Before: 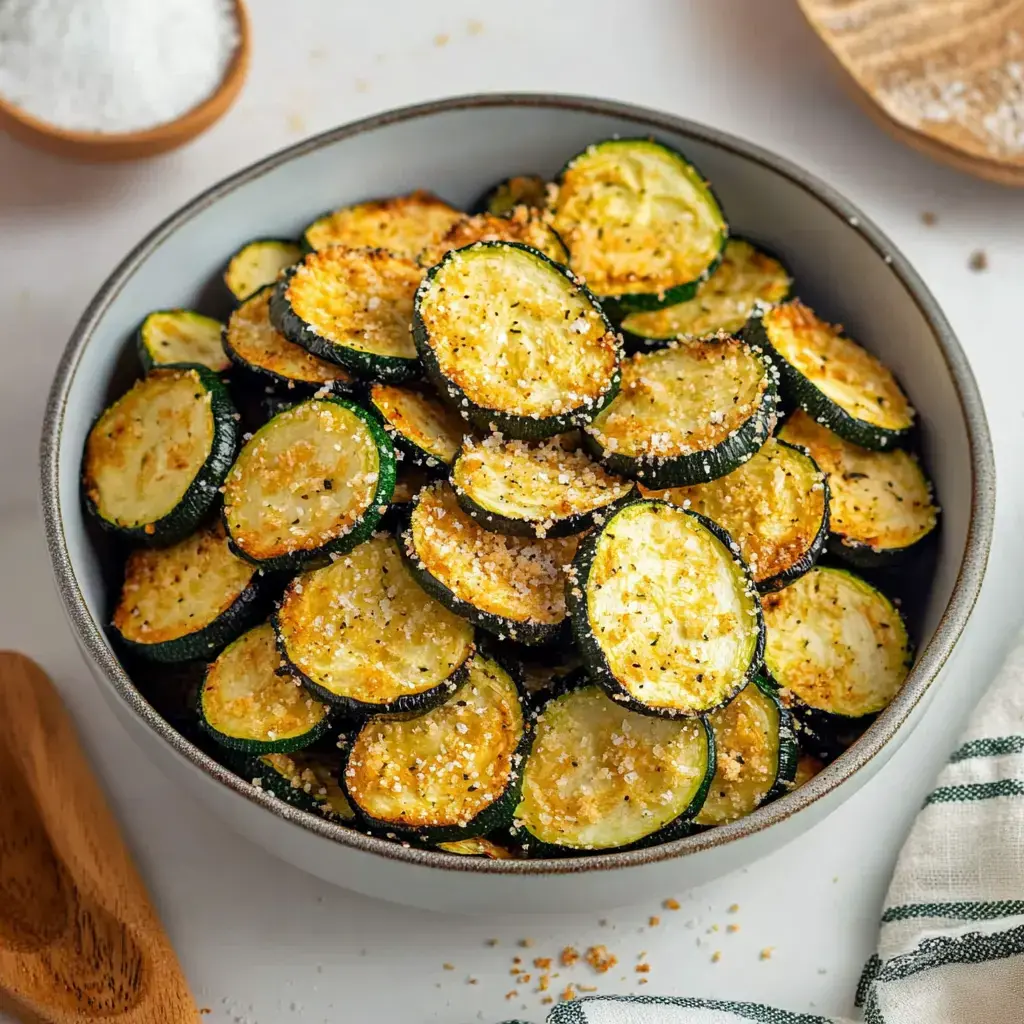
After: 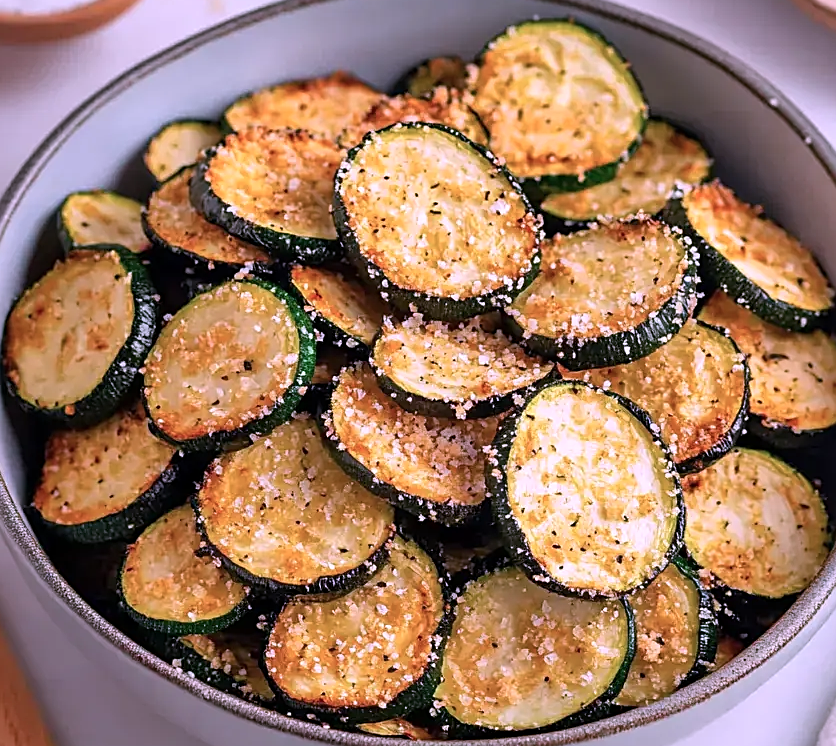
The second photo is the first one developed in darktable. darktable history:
sharpen: on, module defaults
color correction: highlights a* 15.12, highlights b* -25.58
crop: left 7.836%, top 11.684%, right 10.448%, bottom 15.422%
